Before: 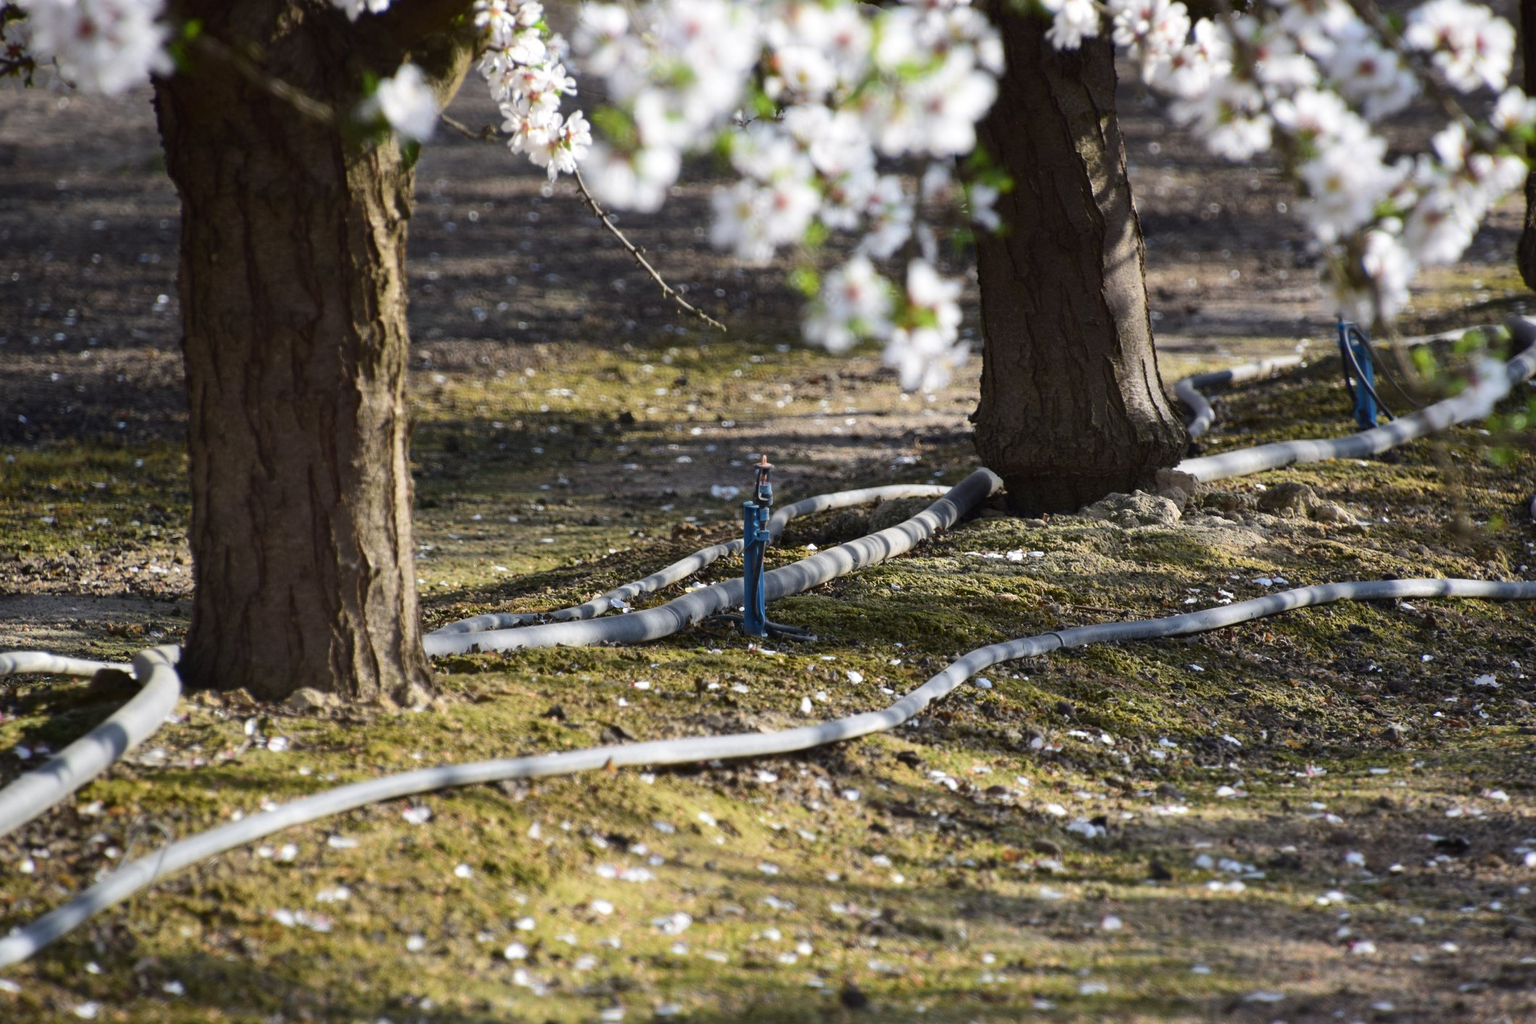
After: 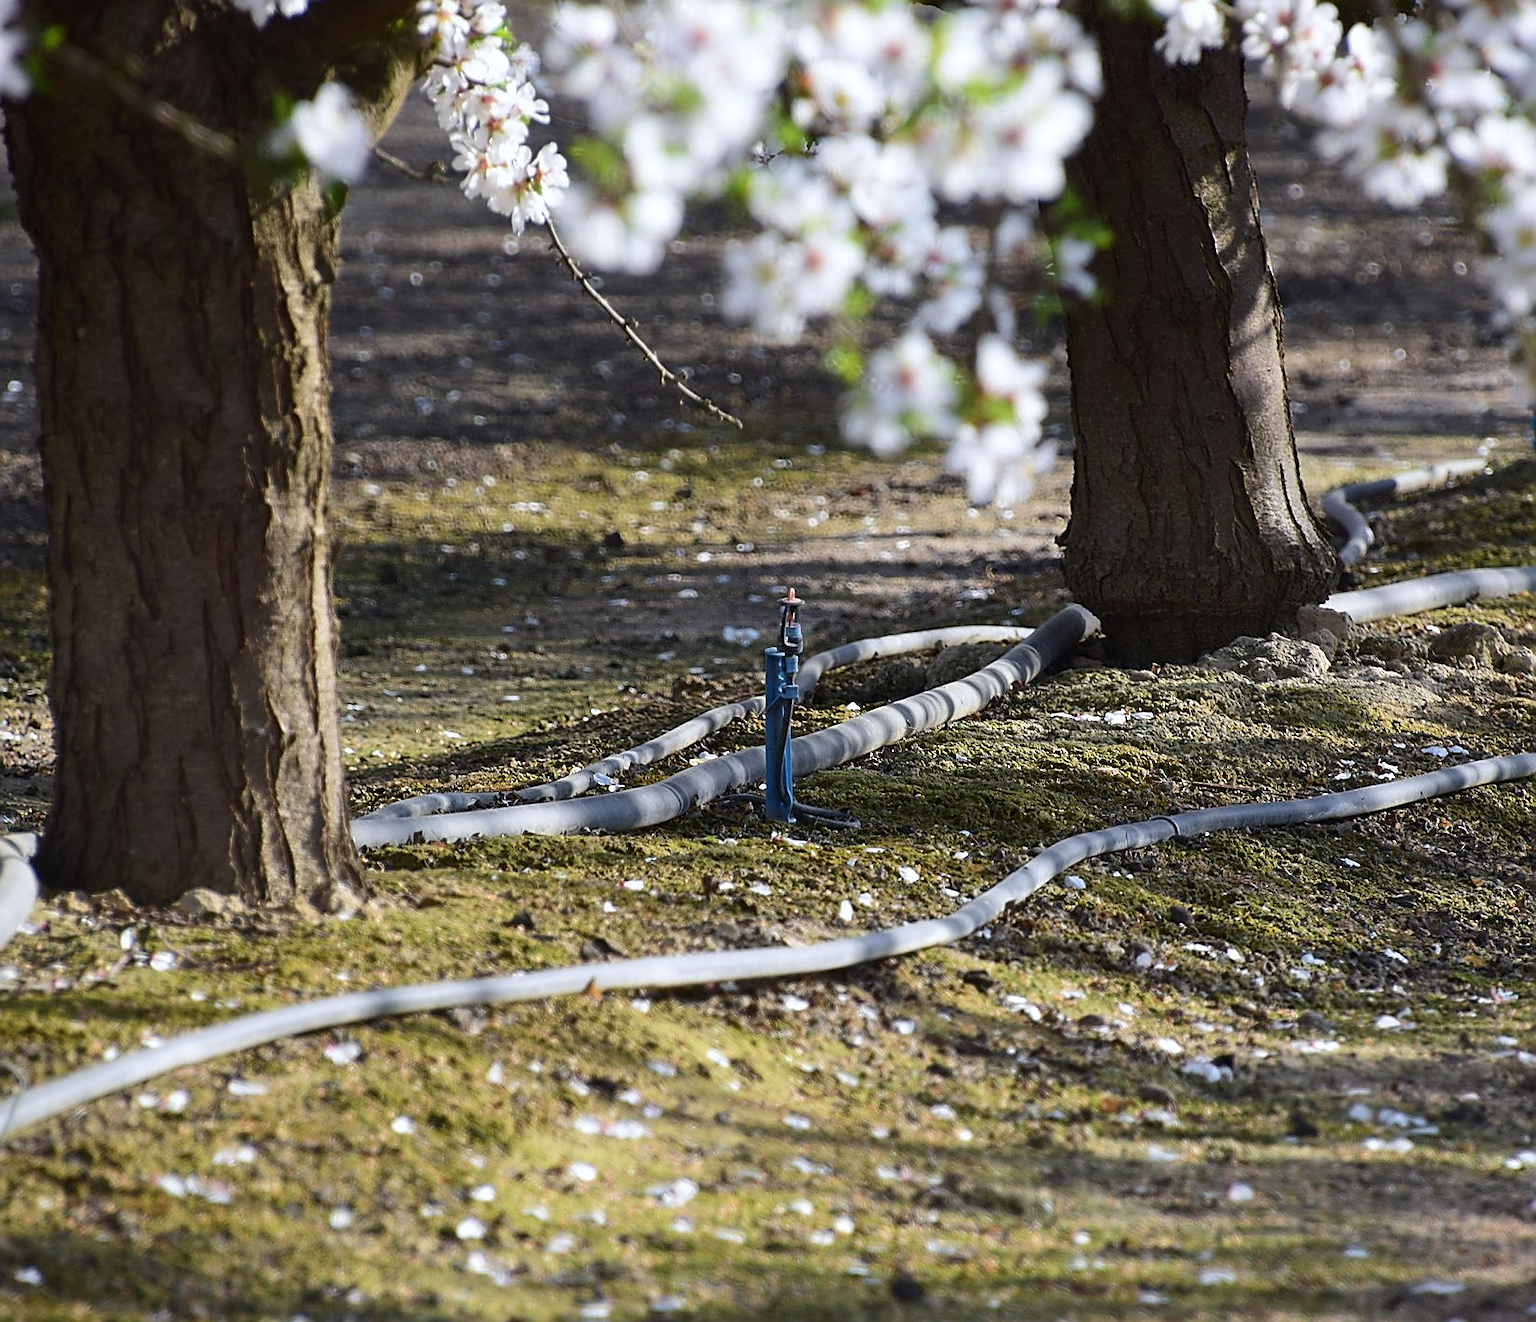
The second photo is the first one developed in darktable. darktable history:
crop: left 9.88%, right 12.664%
white balance: red 0.98, blue 1.034
sharpen: radius 1.4, amount 1.25, threshold 0.7
